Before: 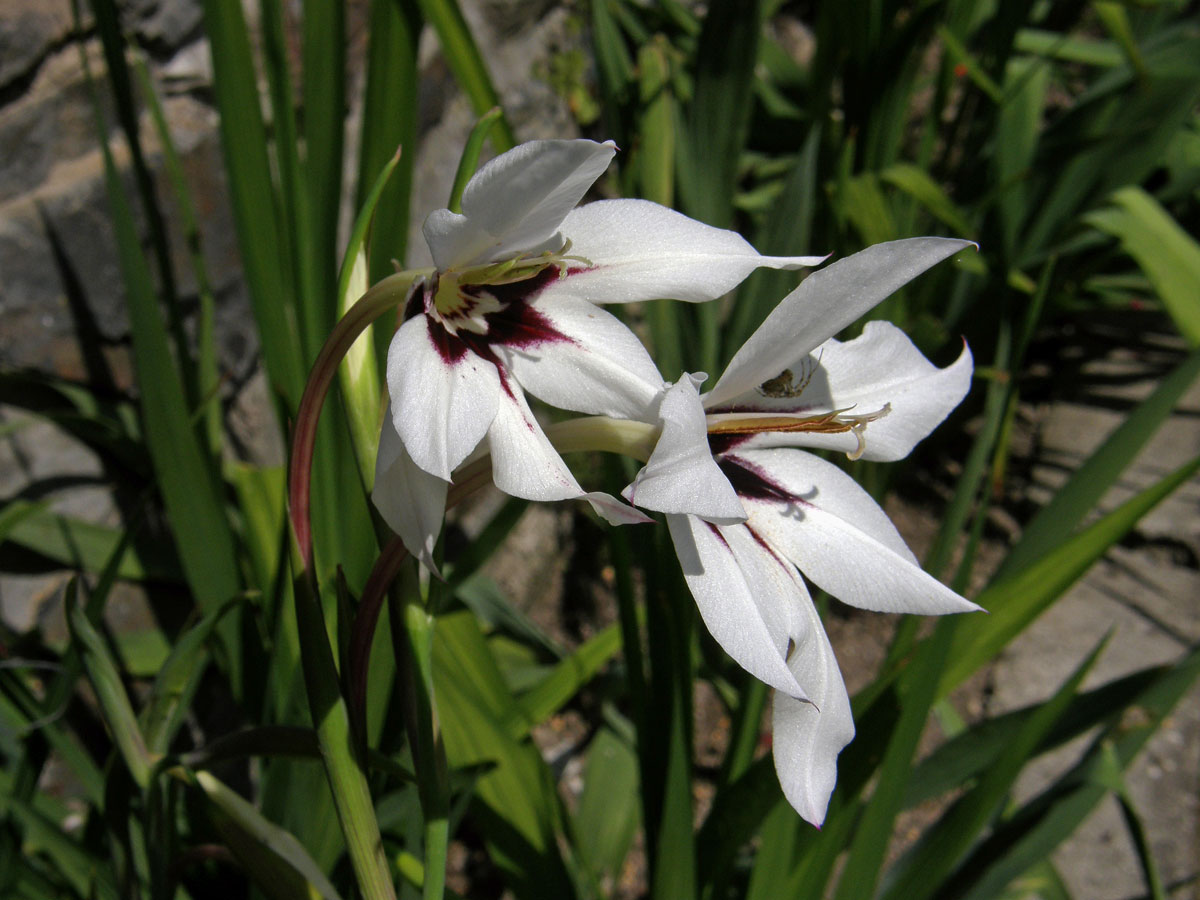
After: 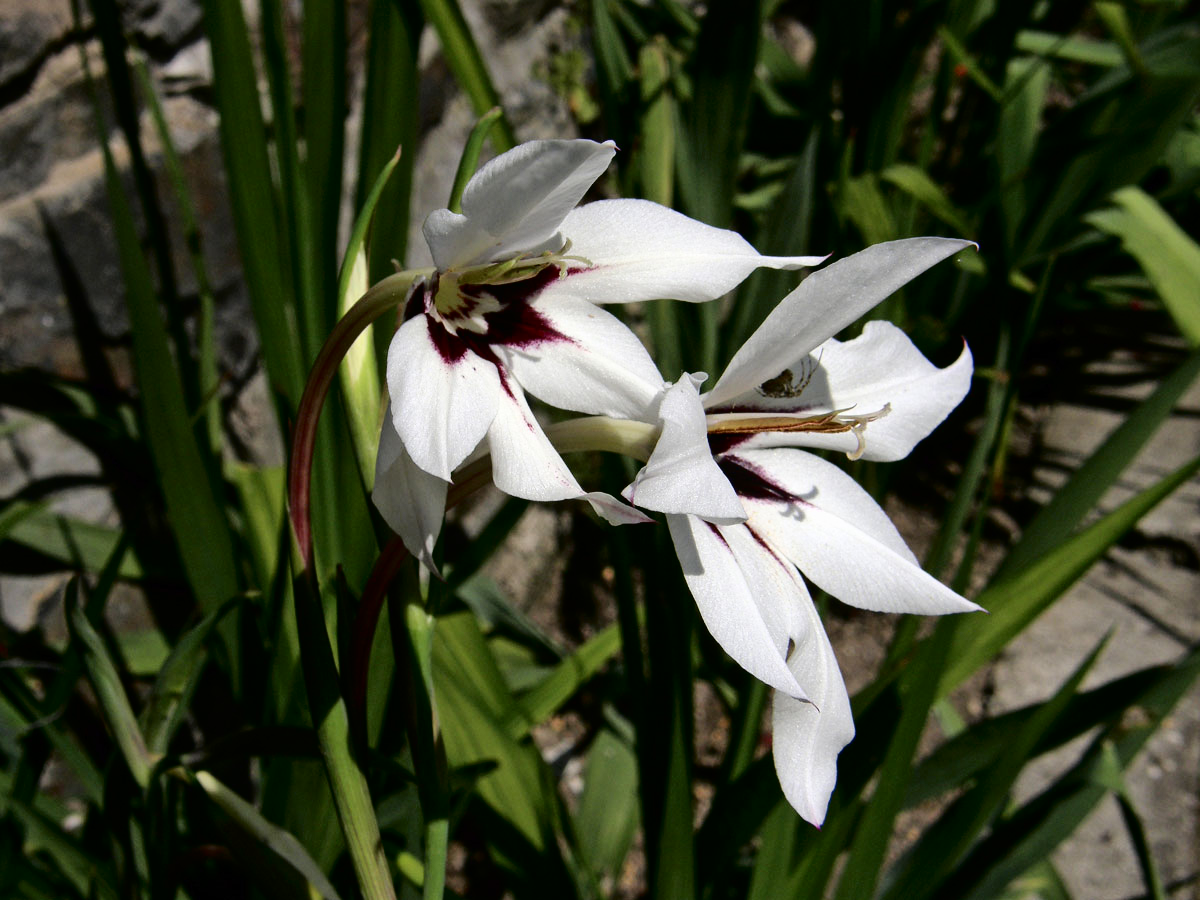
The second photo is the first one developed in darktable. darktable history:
tone curve: curves: ch0 [(0, 0) (0.003, 0.003) (0.011, 0.005) (0.025, 0.008) (0.044, 0.012) (0.069, 0.02) (0.1, 0.031) (0.136, 0.047) (0.177, 0.088) (0.224, 0.141) (0.277, 0.222) (0.335, 0.32) (0.399, 0.422) (0.468, 0.523) (0.543, 0.623) (0.623, 0.716) (0.709, 0.796) (0.801, 0.88) (0.898, 0.958) (1, 1)], color space Lab, independent channels, preserve colors none
